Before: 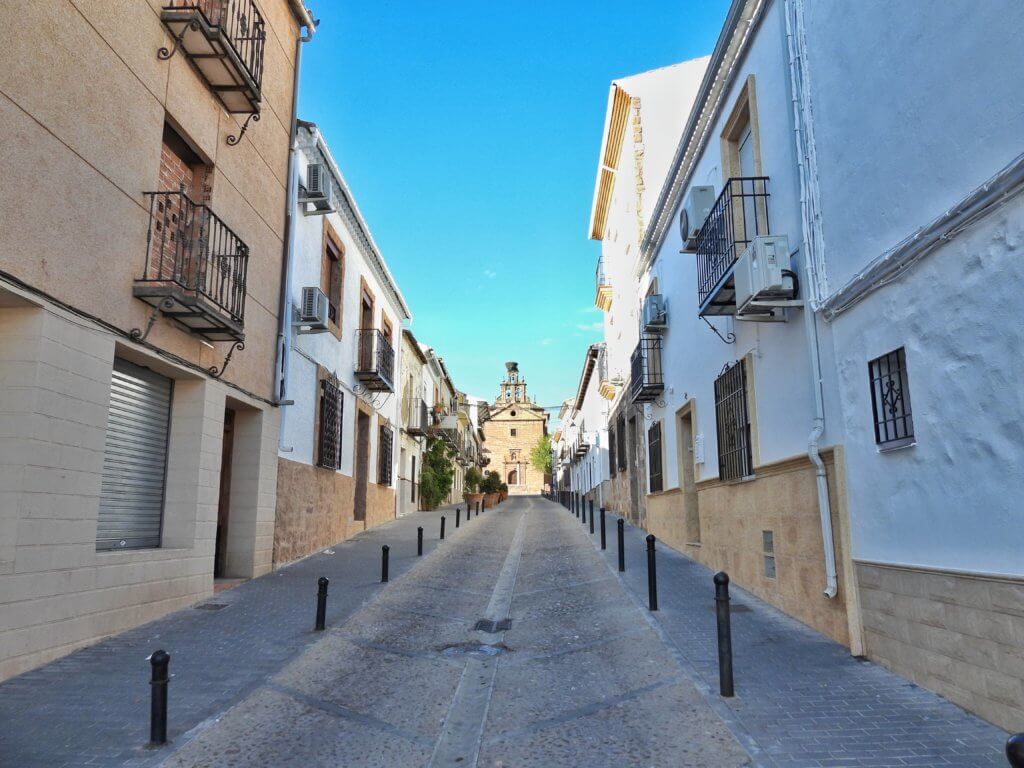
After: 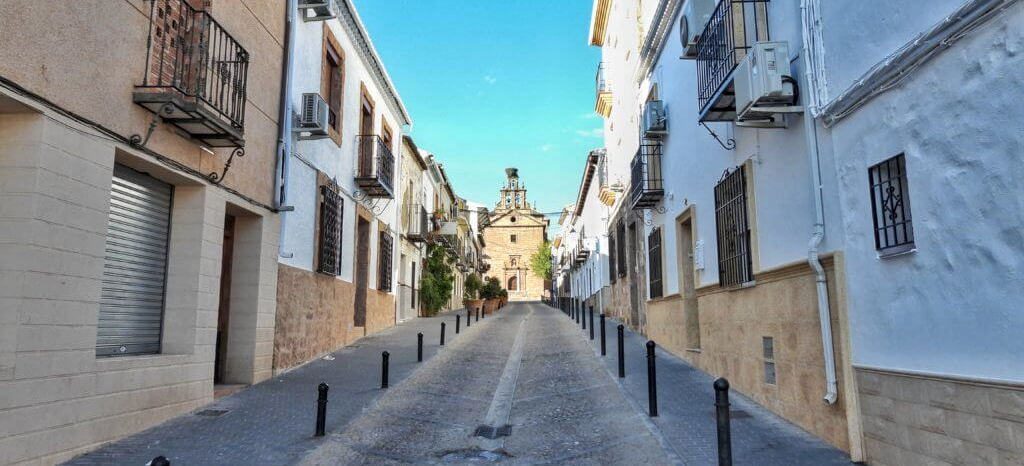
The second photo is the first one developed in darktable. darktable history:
local contrast: on, module defaults
crop and rotate: top 25.357%, bottom 13.942%
